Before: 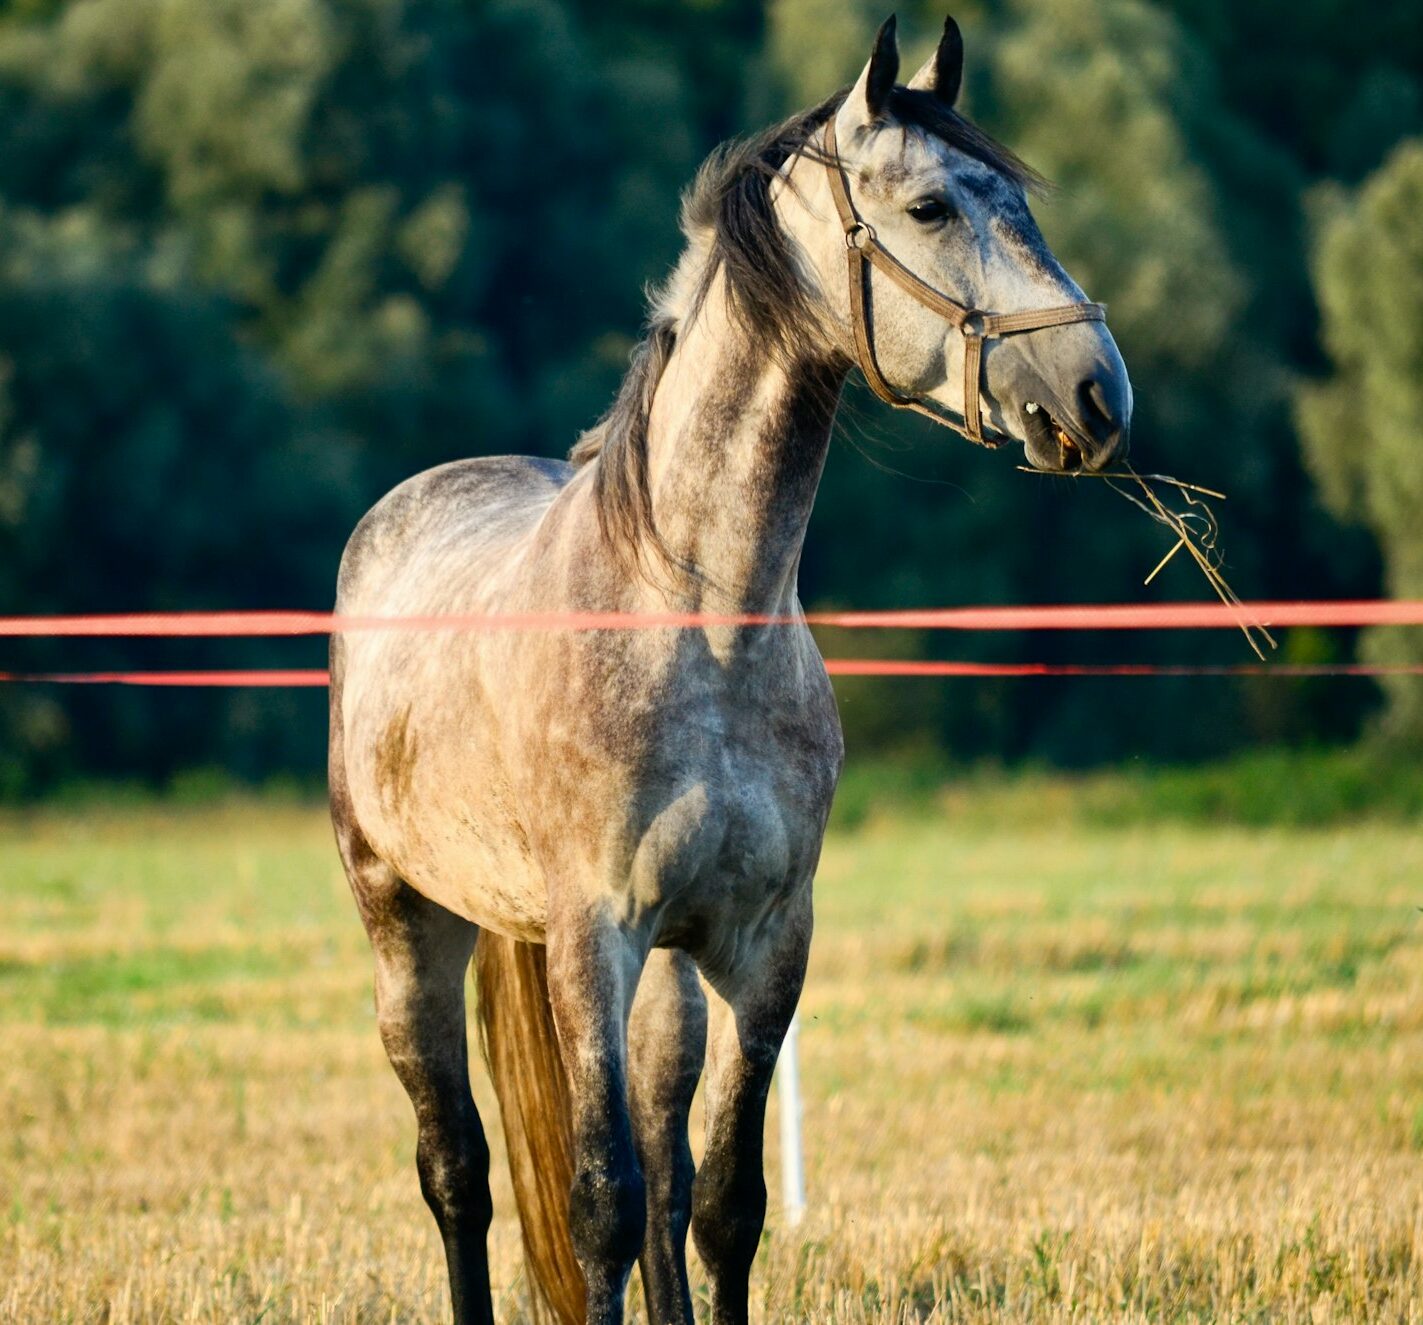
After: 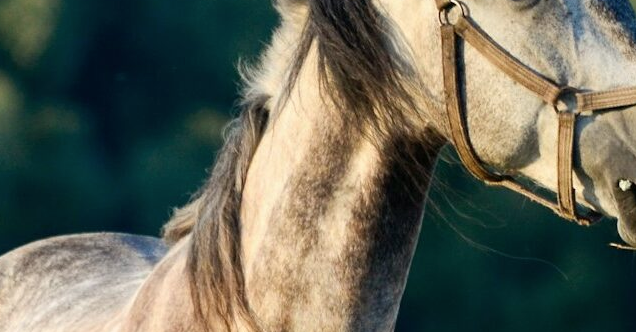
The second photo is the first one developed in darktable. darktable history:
contrast brightness saturation: saturation -0.05
crop: left 28.64%, top 16.832%, right 26.637%, bottom 58.055%
